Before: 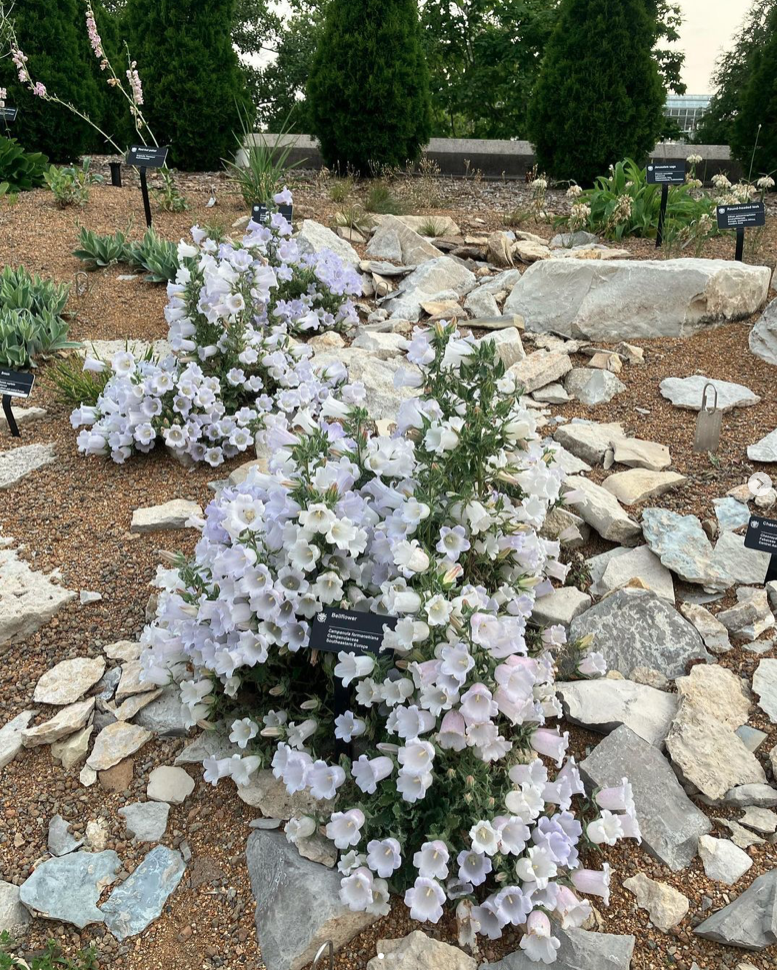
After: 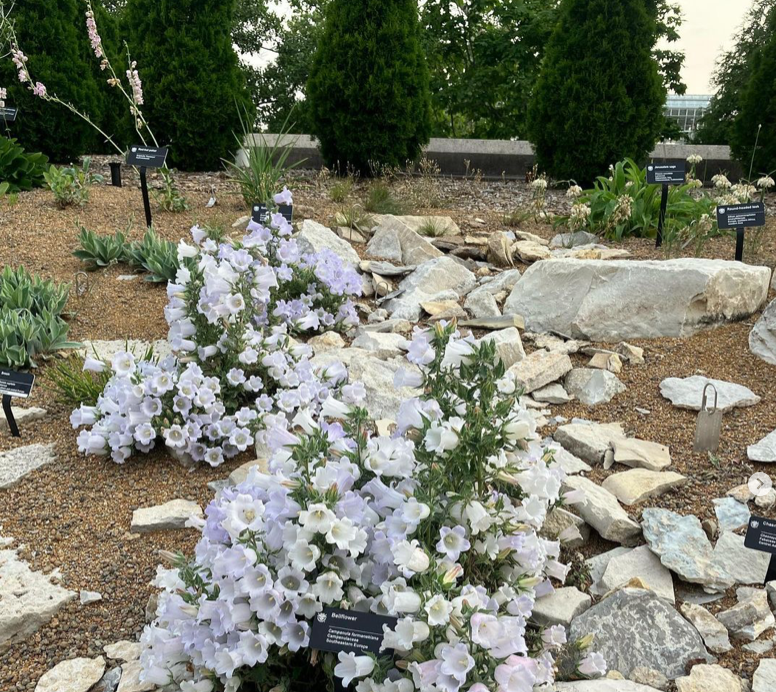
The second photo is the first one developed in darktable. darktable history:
crop: right 0%, bottom 28.585%
